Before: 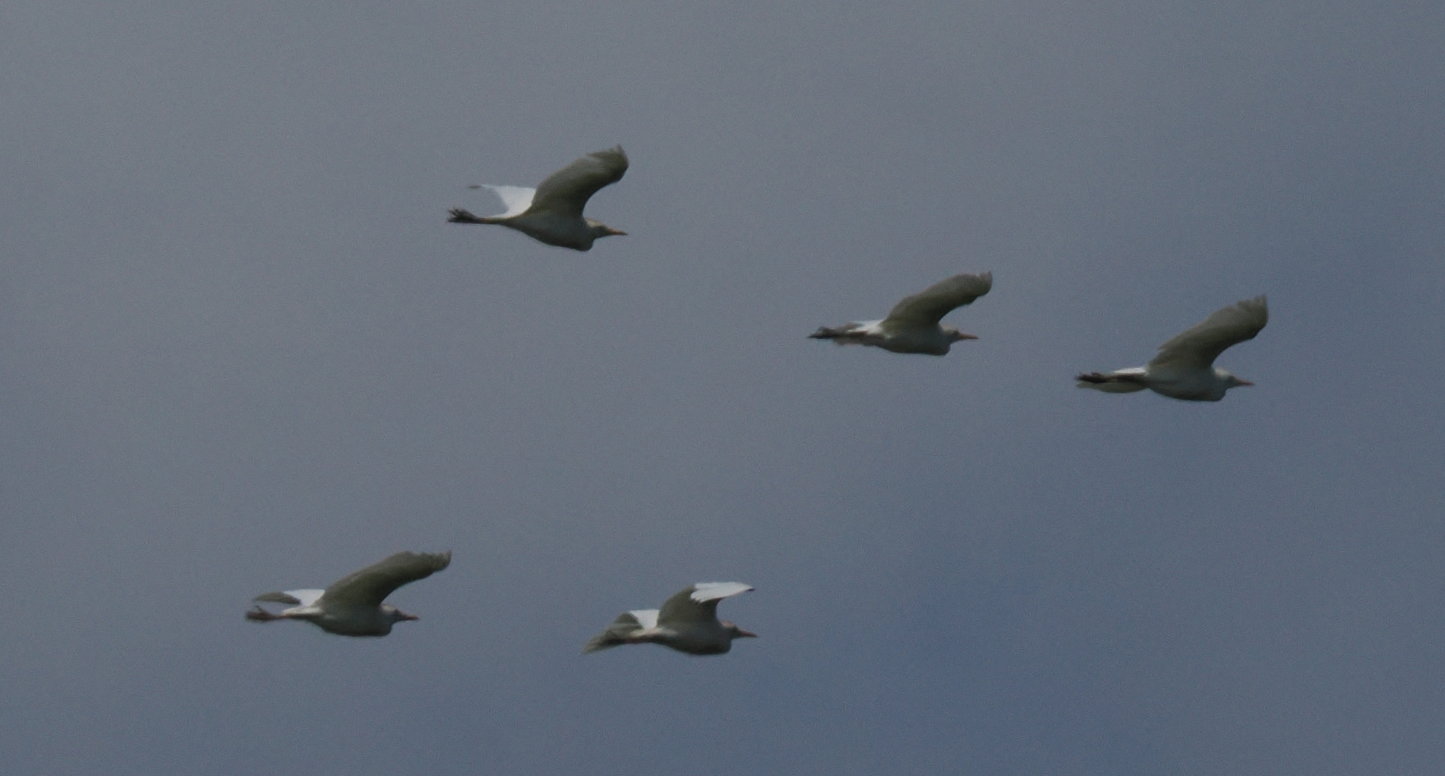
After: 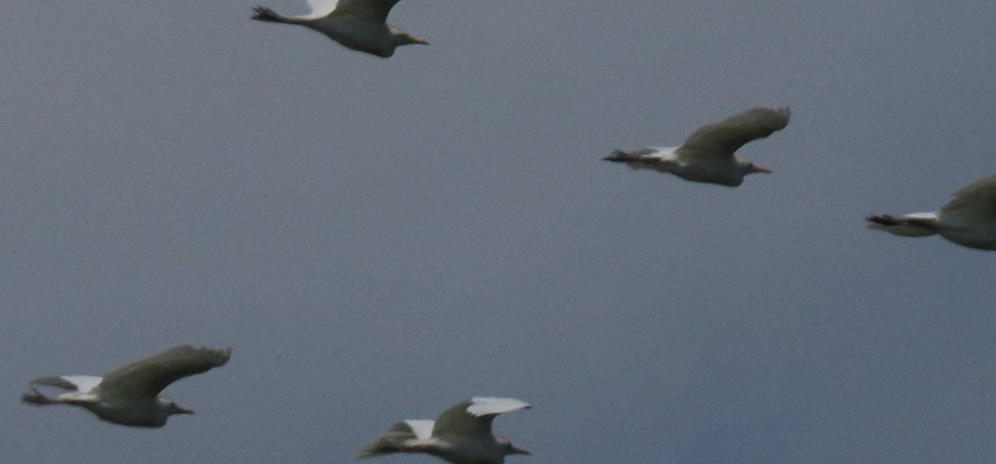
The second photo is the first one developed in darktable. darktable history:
crop and rotate: angle -4.01°, left 9.925%, top 20.416%, right 12.278%, bottom 12.079%
